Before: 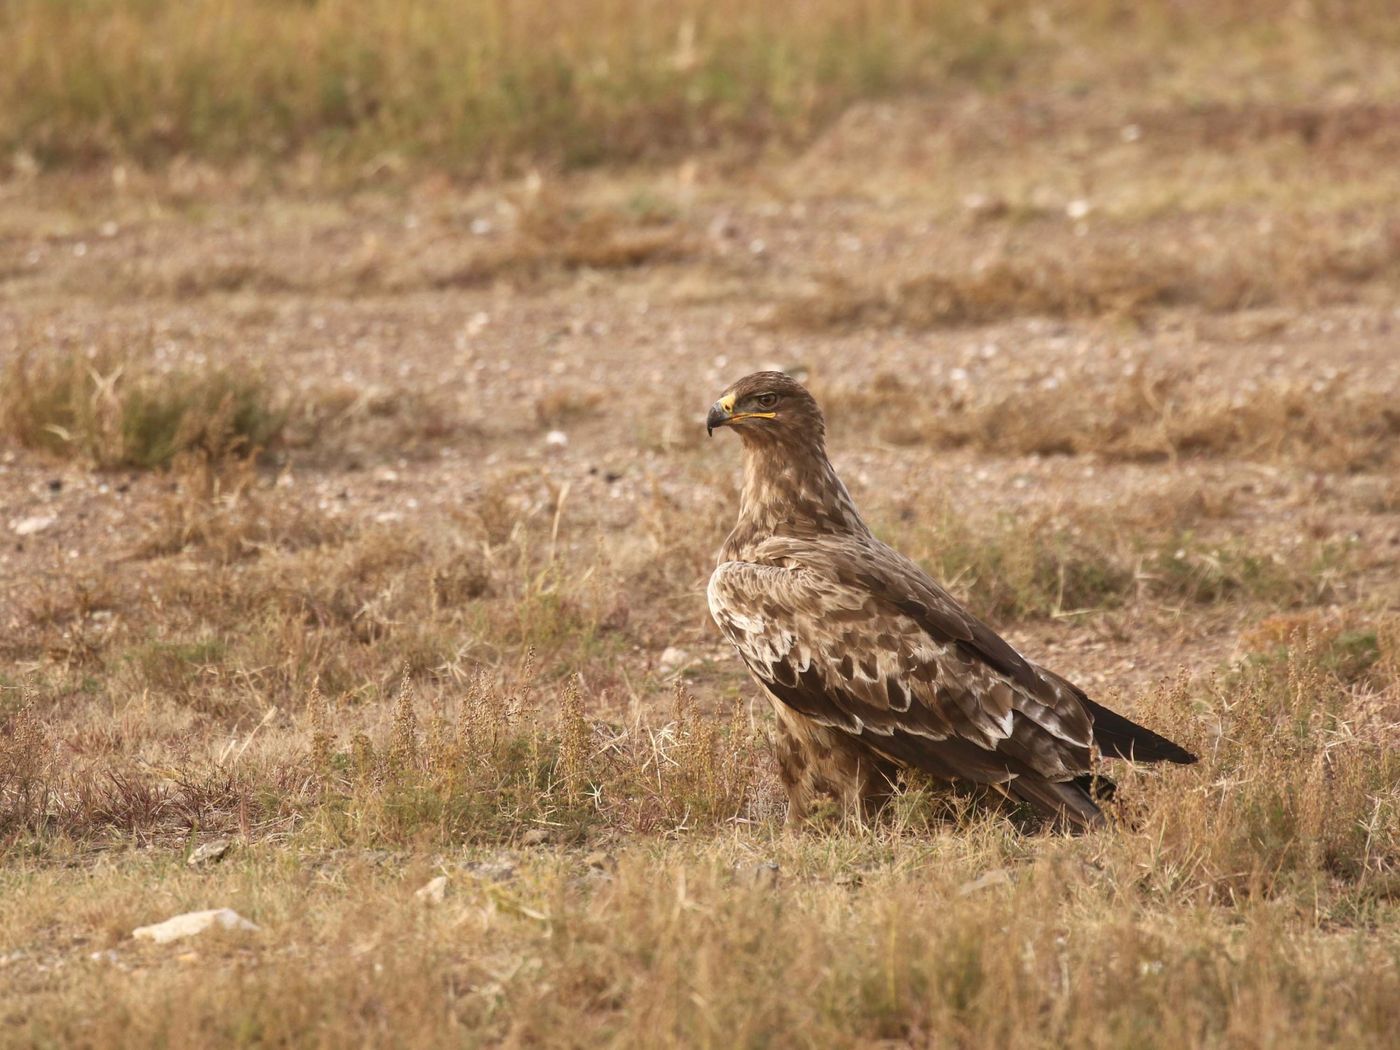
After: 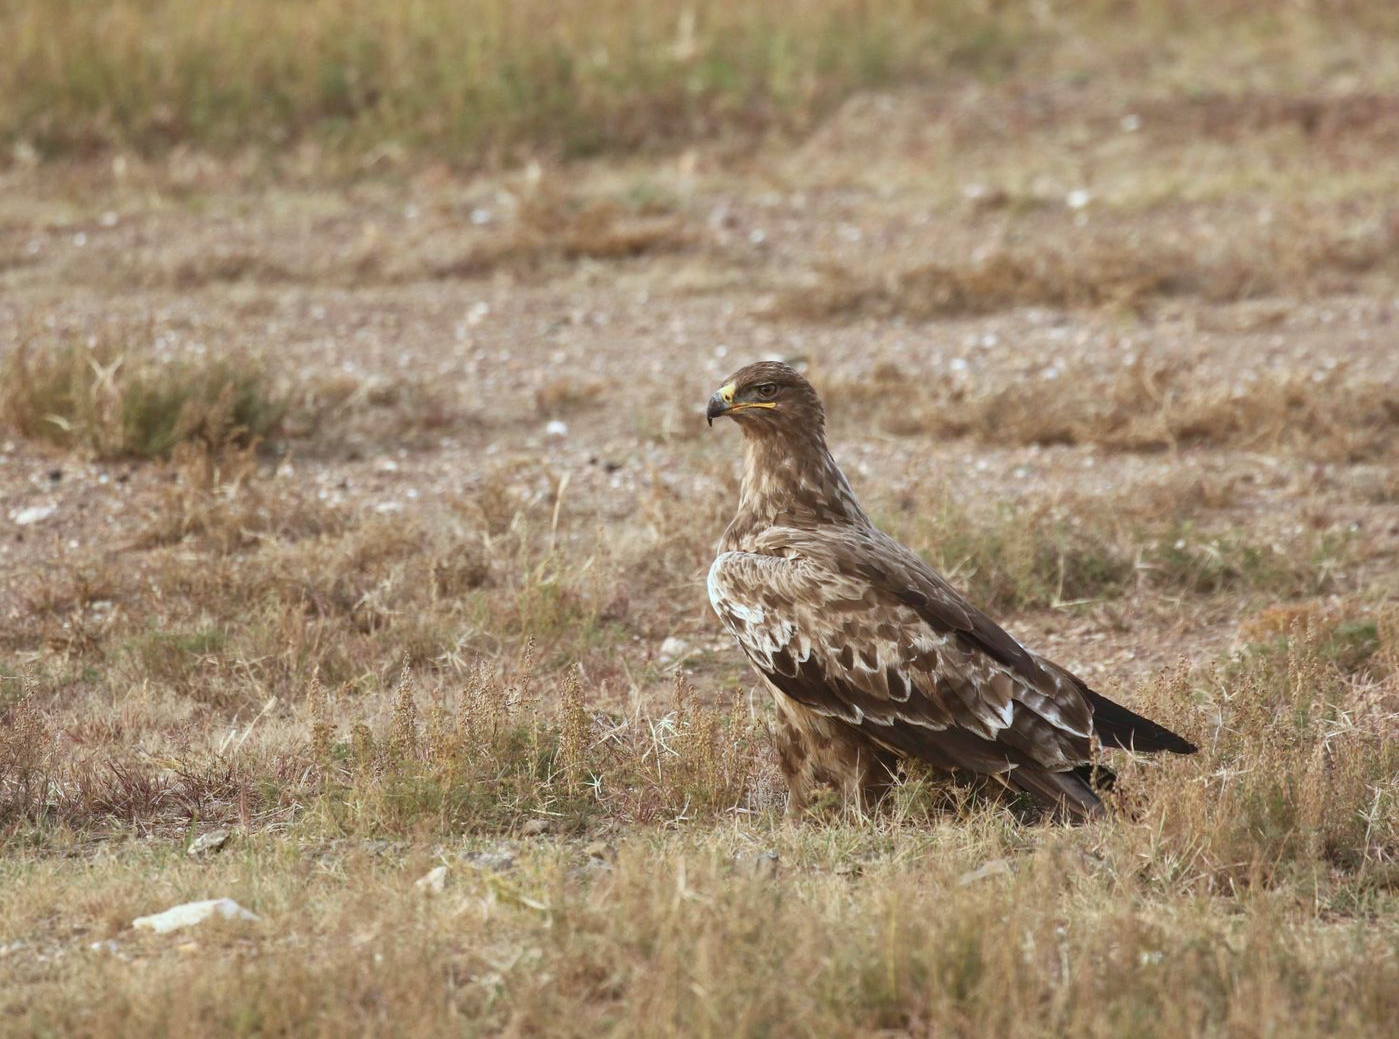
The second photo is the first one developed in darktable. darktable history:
crop: top 1.001%, right 0.025%
color calibration: illuminant F (fluorescent), F source F9 (Cool White Deluxe 4150 K) – high CRI, x 0.374, y 0.373, temperature 4156.51 K
